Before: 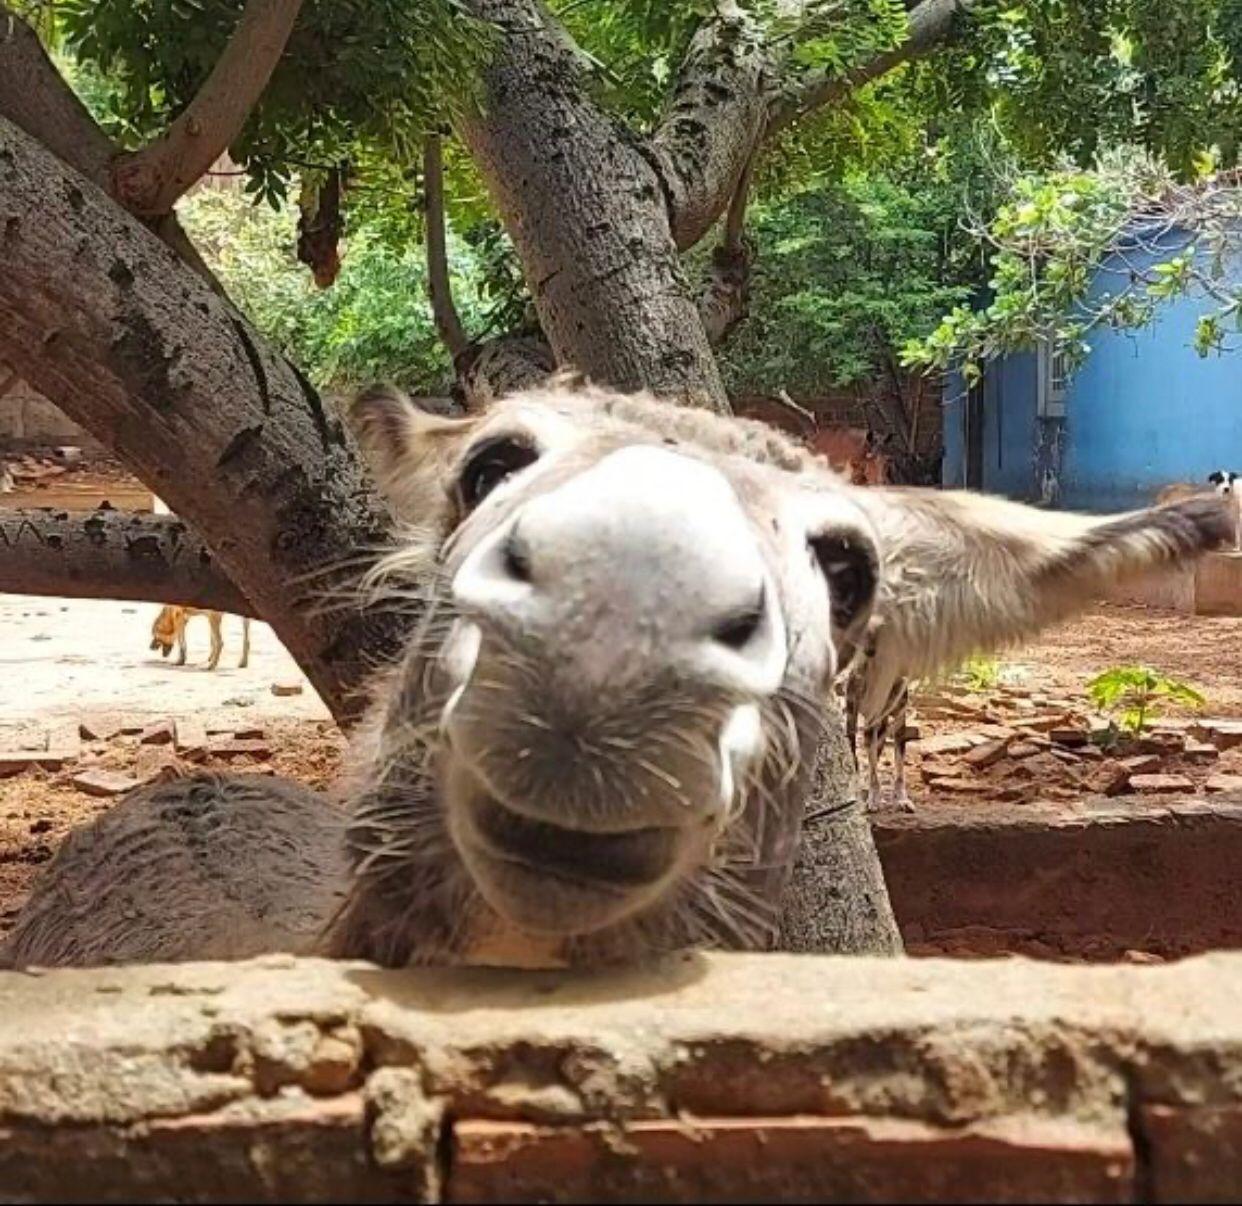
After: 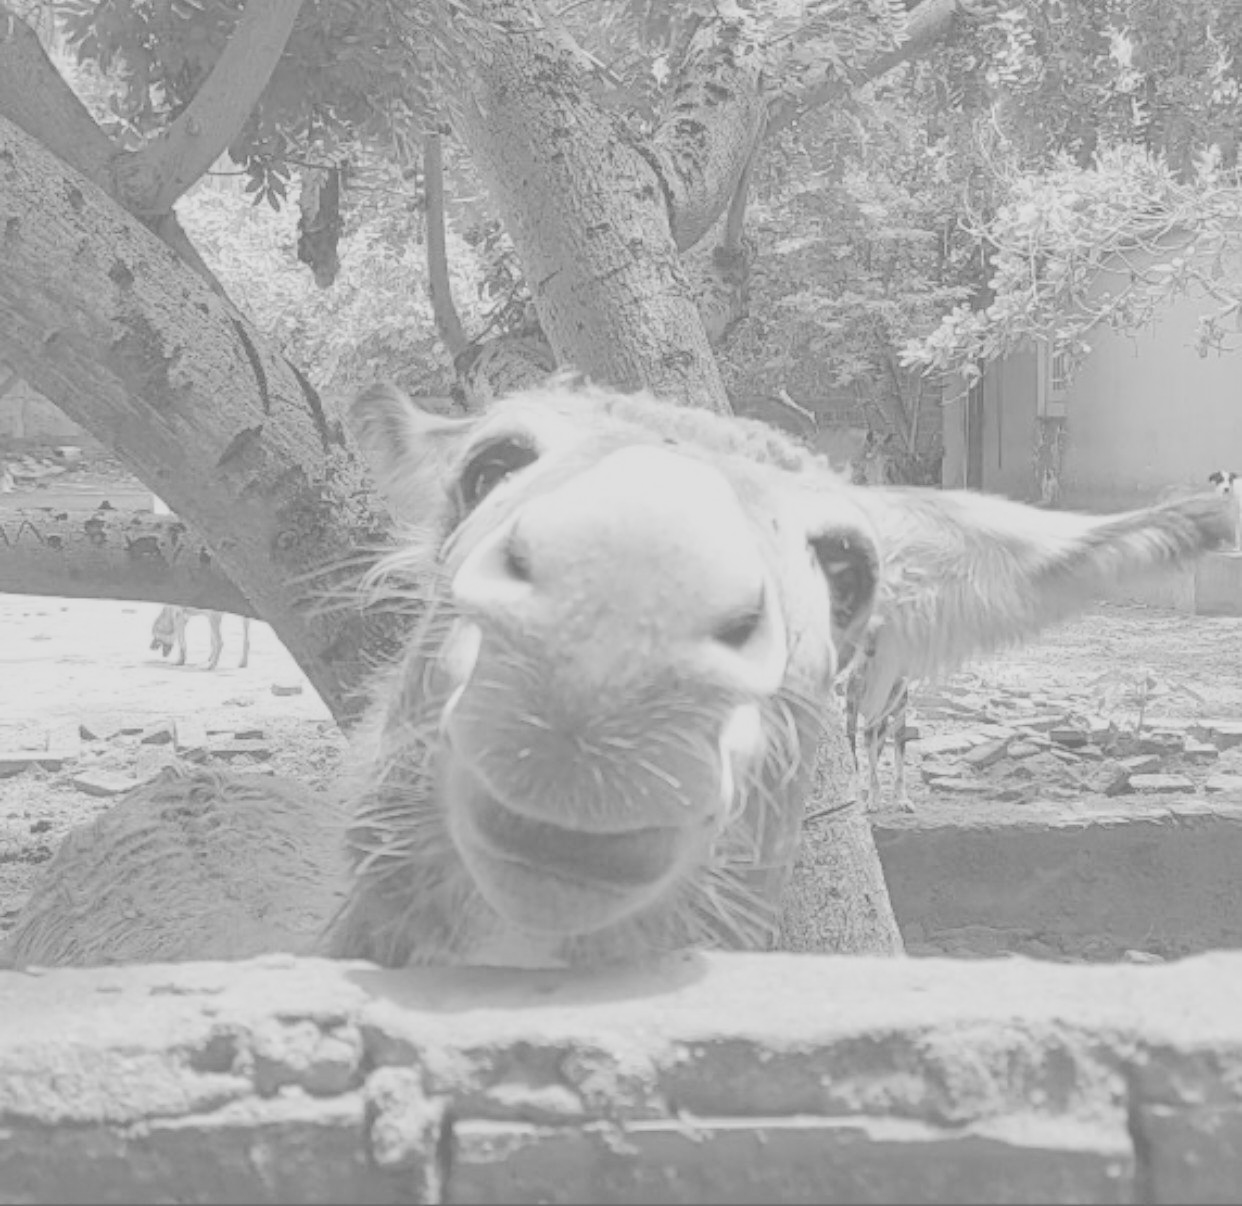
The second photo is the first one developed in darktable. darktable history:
contrast brightness saturation: contrast -0.32, brightness 0.75, saturation -0.78
monochrome: a 30.25, b 92.03
